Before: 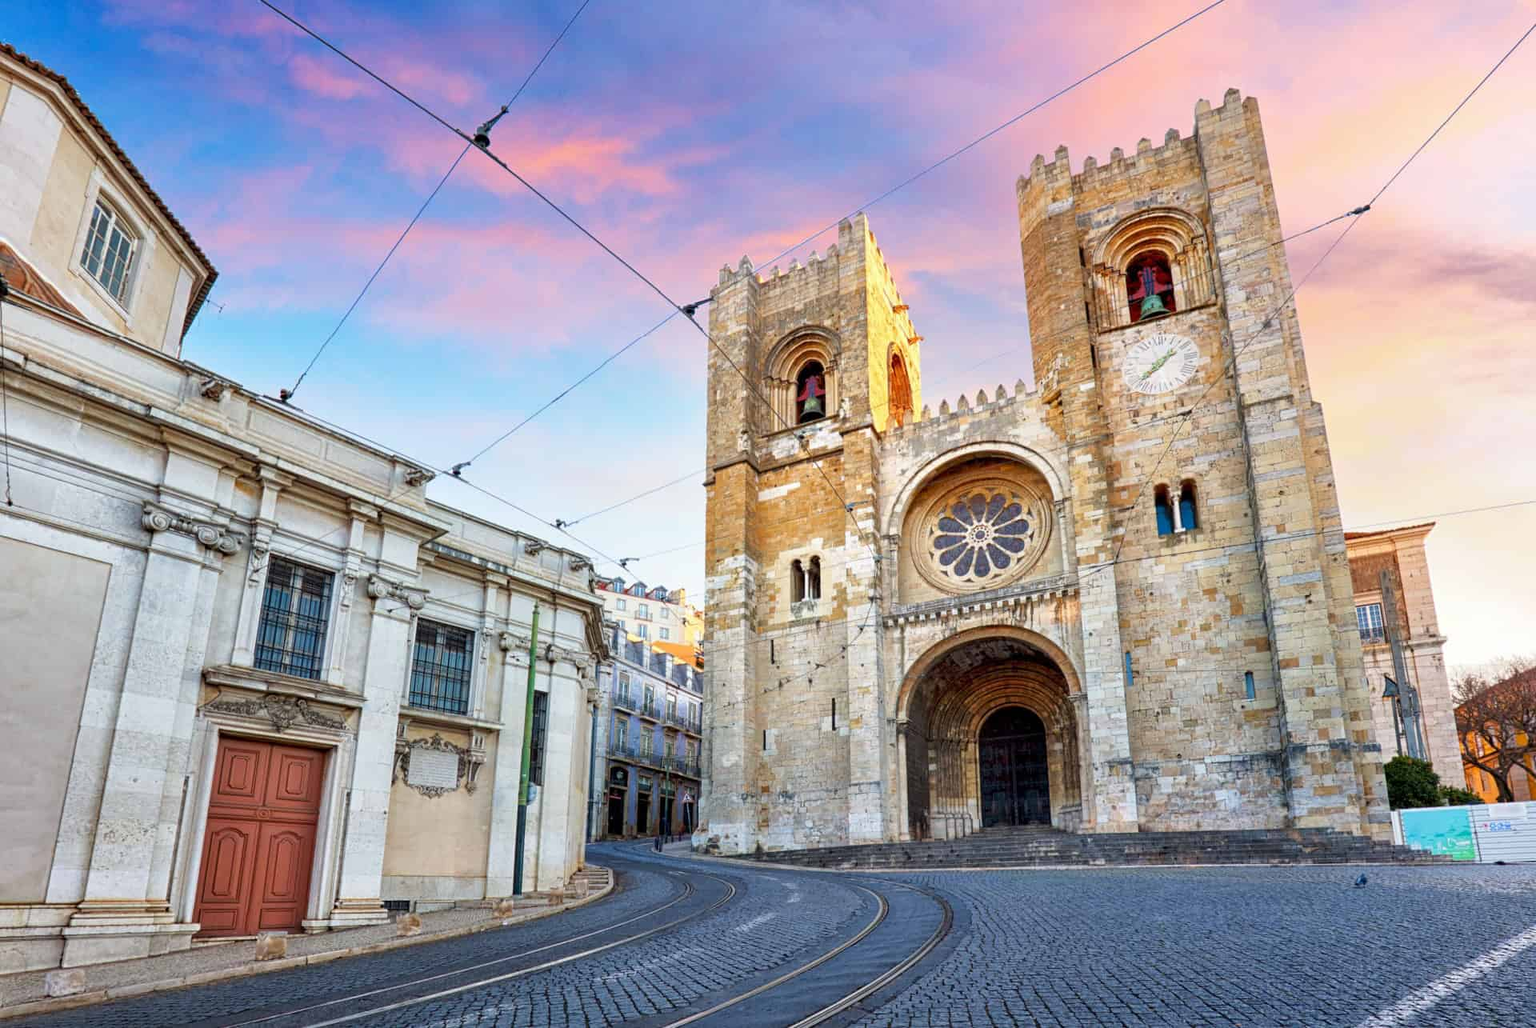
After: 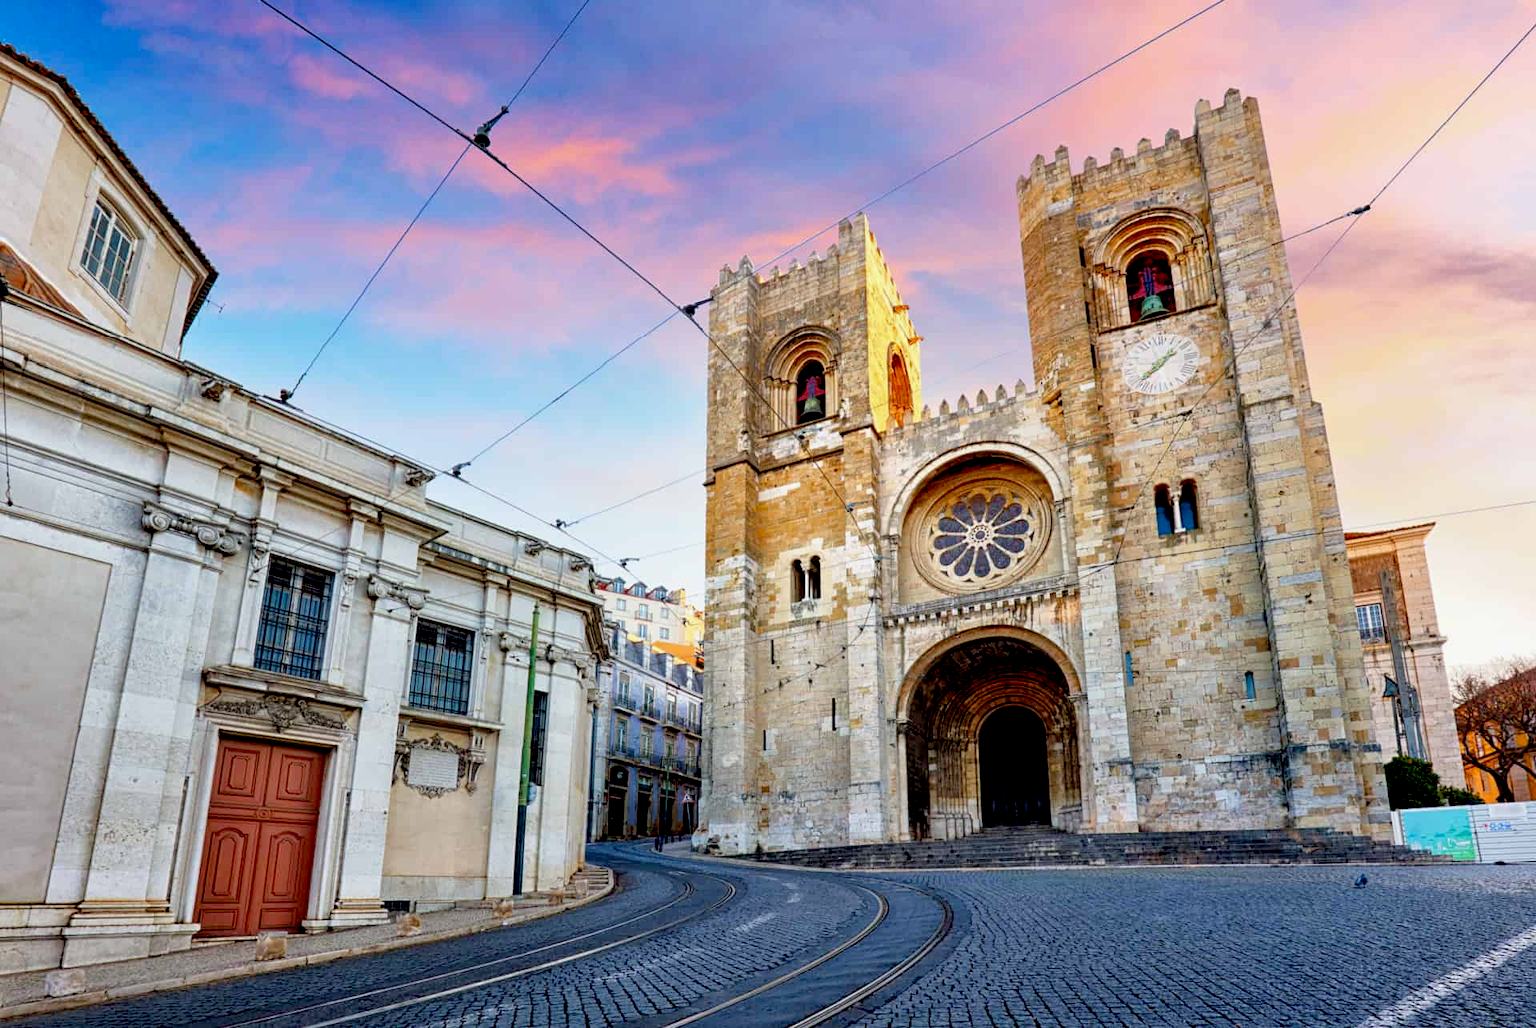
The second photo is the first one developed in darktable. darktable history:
exposure: black level correction 0.029, exposure -0.073 EV, compensate highlight preservation false
white balance: emerald 1
